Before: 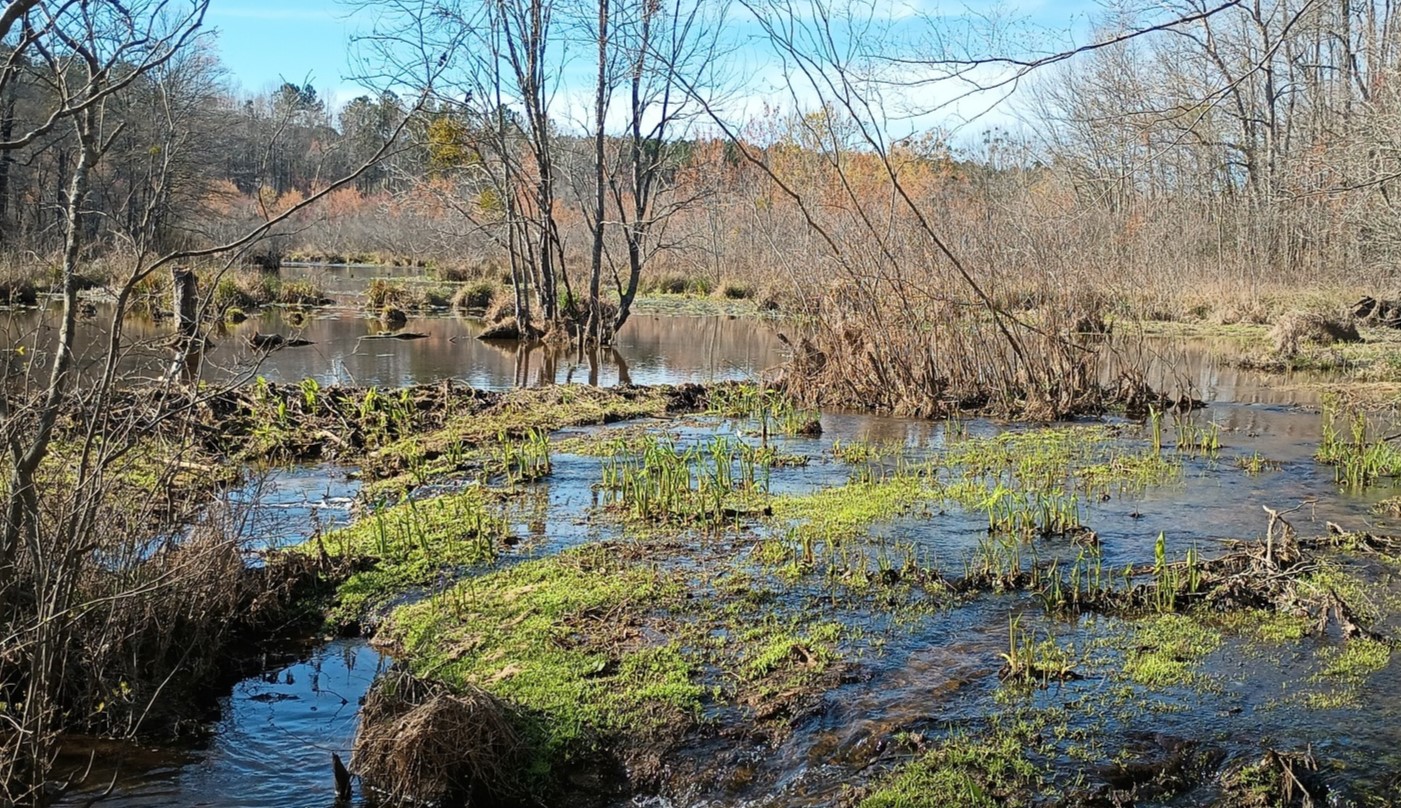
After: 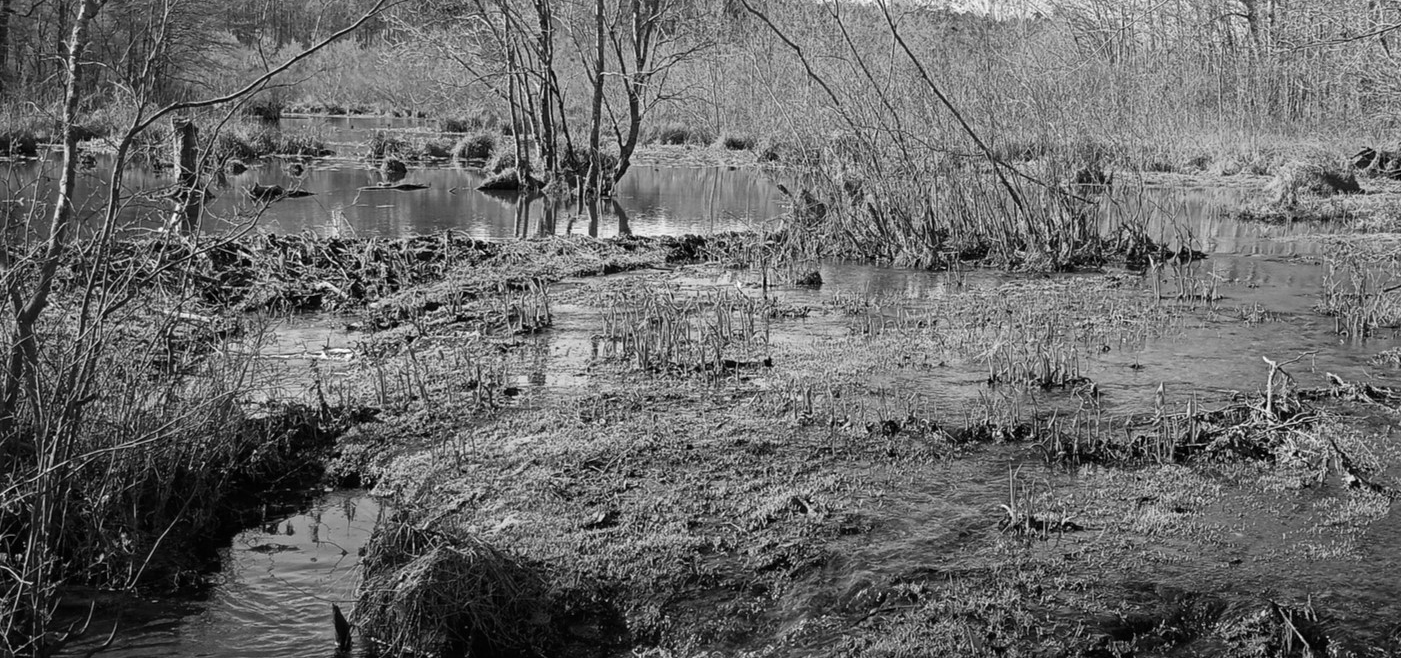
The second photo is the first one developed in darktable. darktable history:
color calibration: output gray [0.25, 0.35, 0.4, 0], x 0.383, y 0.372, temperature 3905.17 K
crop and rotate: top 18.507%
